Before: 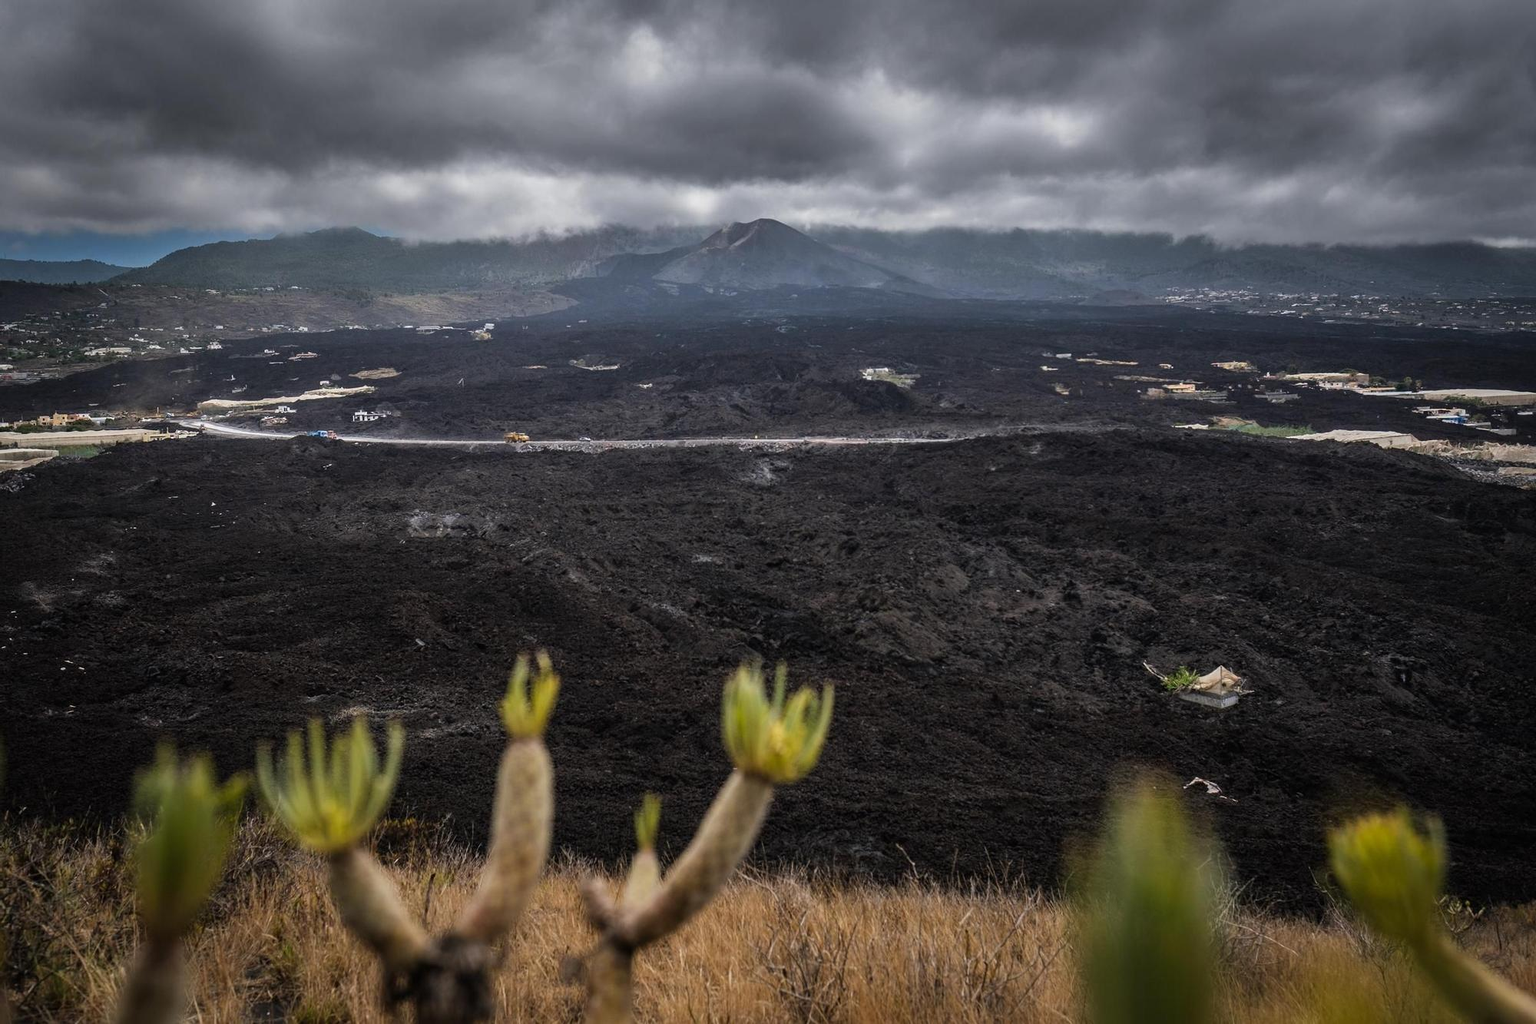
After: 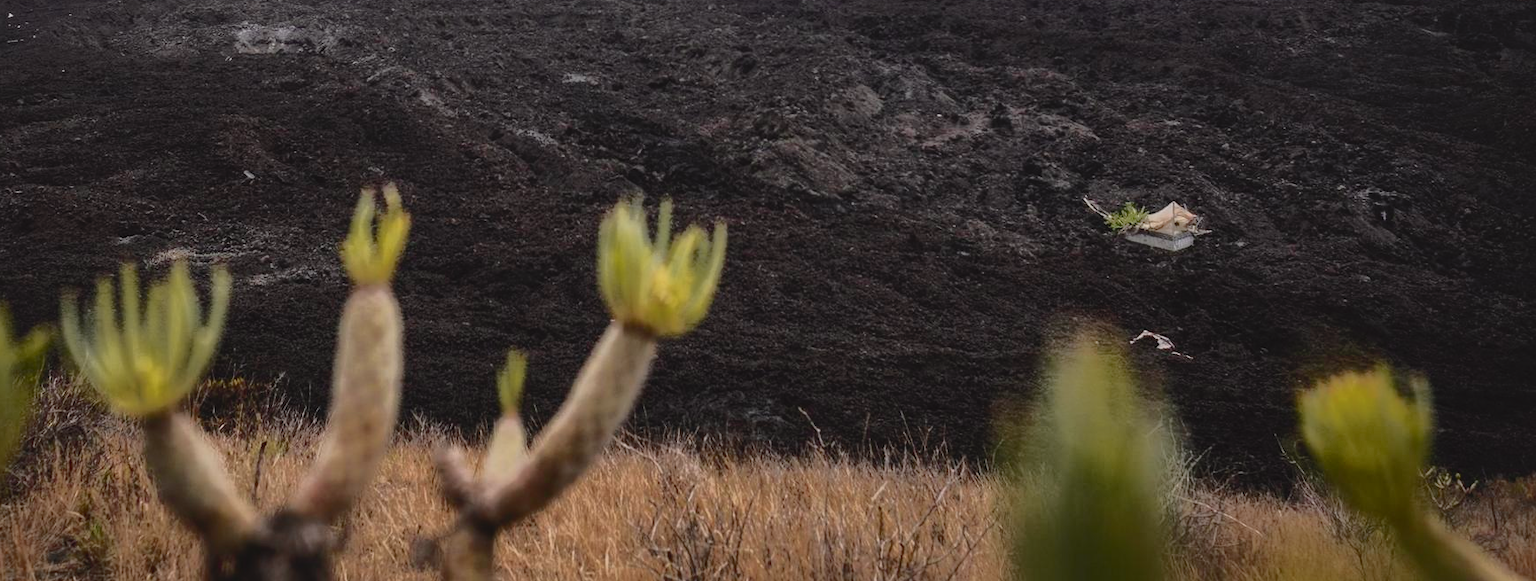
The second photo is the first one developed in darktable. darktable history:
shadows and highlights: on, module defaults
tone curve: curves: ch0 [(0, 0.032) (0.094, 0.08) (0.265, 0.208) (0.41, 0.417) (0.498, 0.496) (0.638, 0.673) (0.819, 0.841) (0.96, 0.899)]; ch1 [(0, 0) (0.161, 0.092) (0.37, 0.302) (0.417, 0.434) (0.495, 0.498) (0.576, 0.589) (0.725, 0.765) (1, 1)]; ch2 [(0, 0) (0.352, 0.403) (0.45, 0.469) (0.521, 0.515) (0.59, 0.579) (1, 1)], color space Lab, independent channels, preserve colors none
crop and rotate: left 13.309%, top 47.982%, bottom 2.764%
